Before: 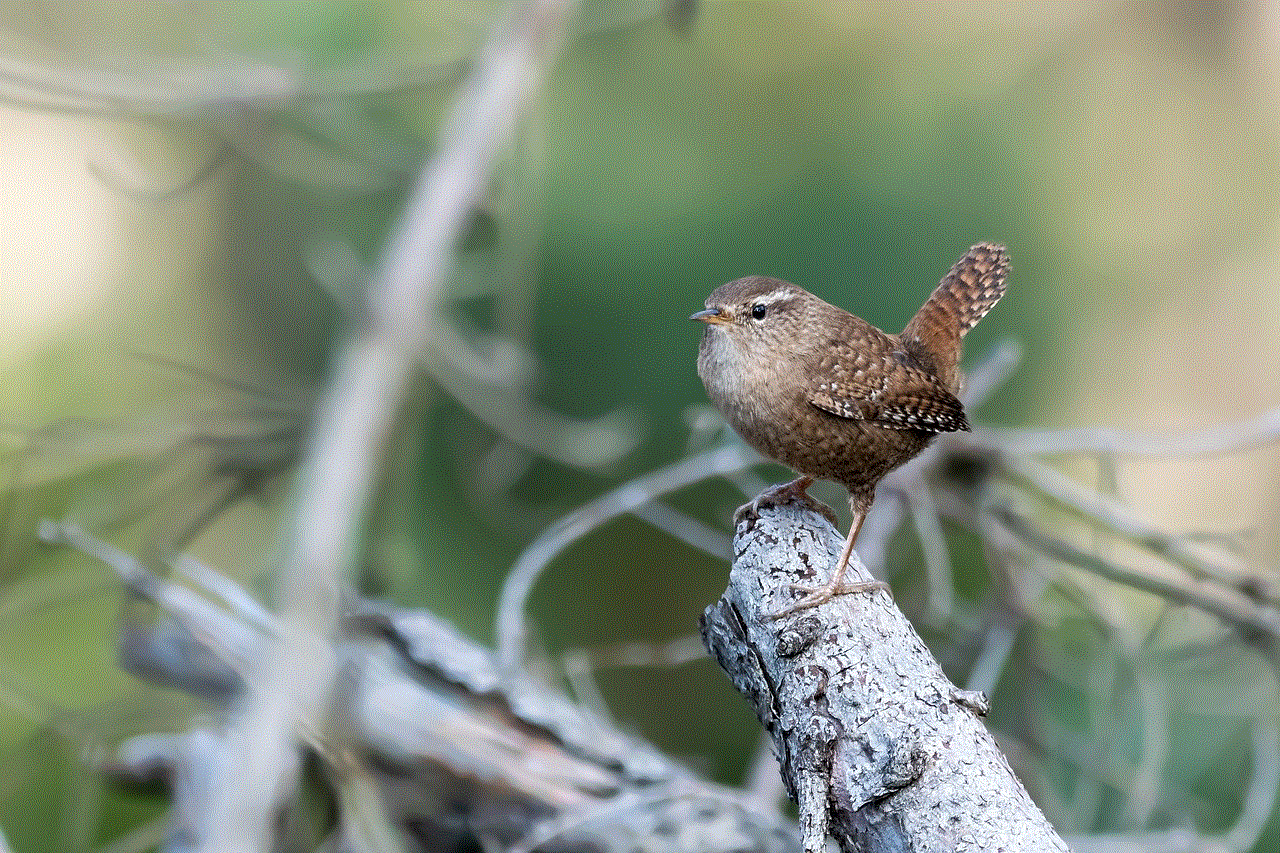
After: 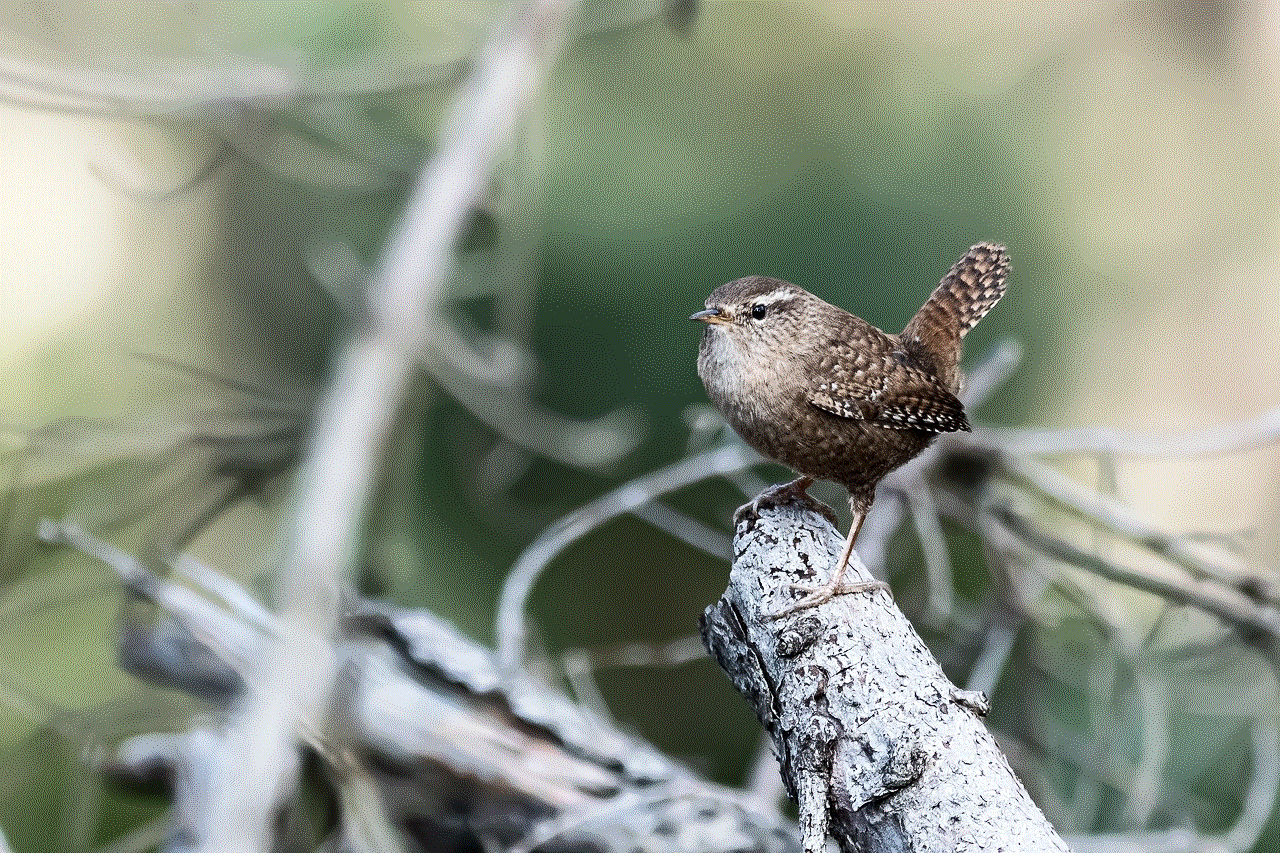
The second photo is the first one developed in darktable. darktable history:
haze removal: compatibility mode true, adaptive false
contrast brightness saturation: contrast 0.25, saturation -0.31
